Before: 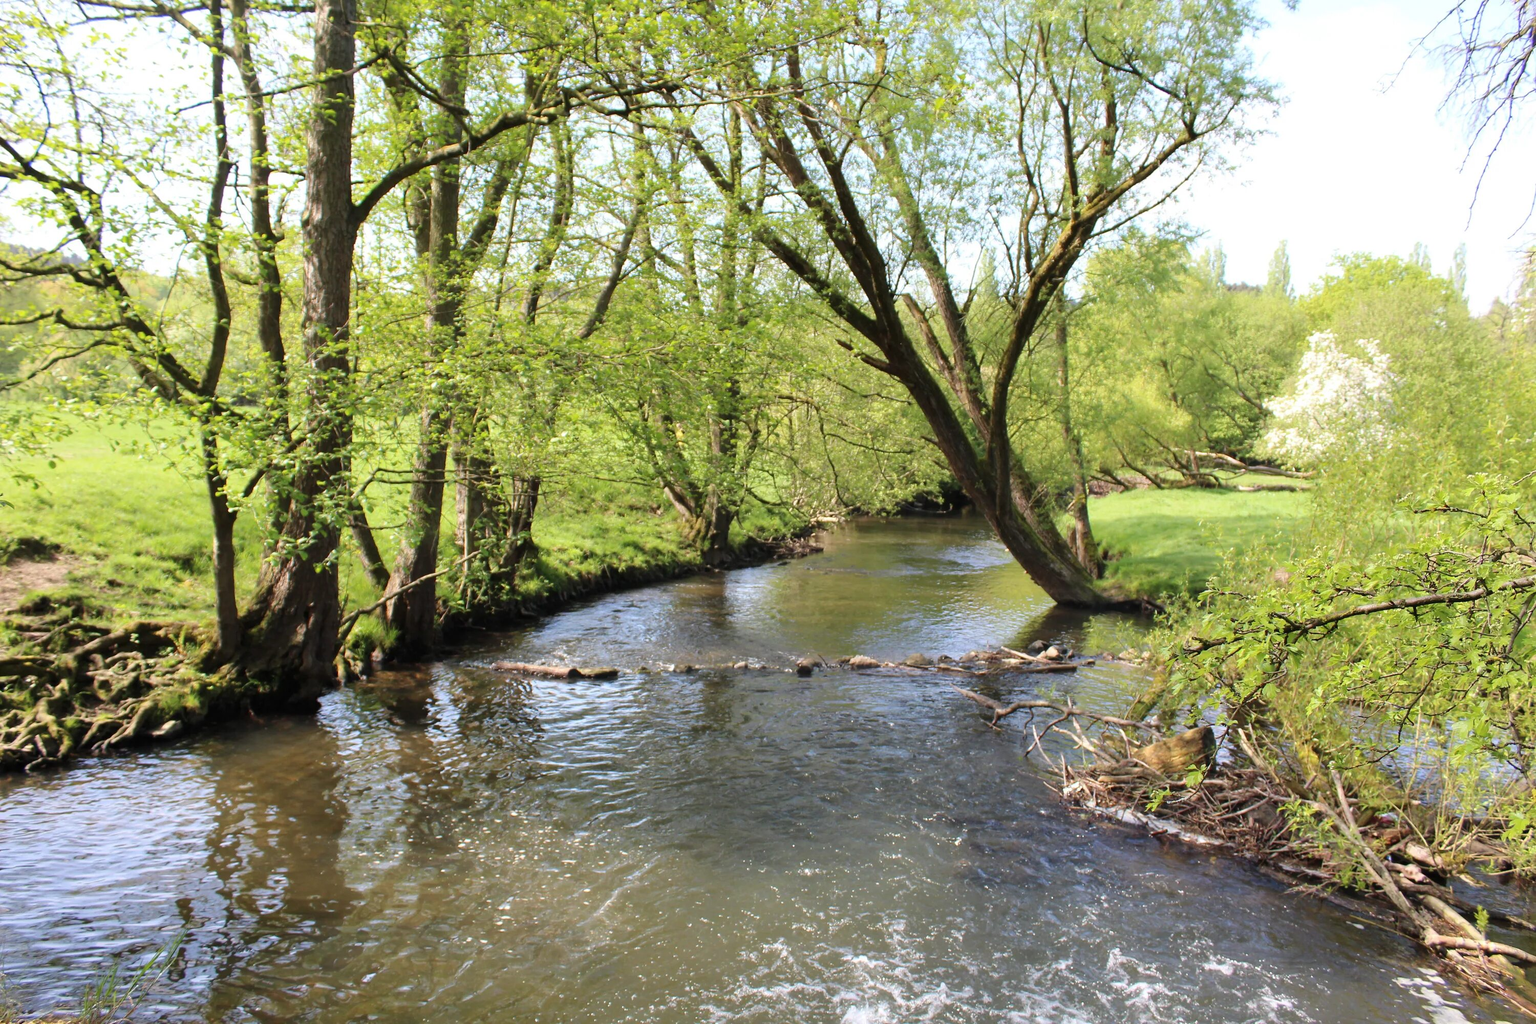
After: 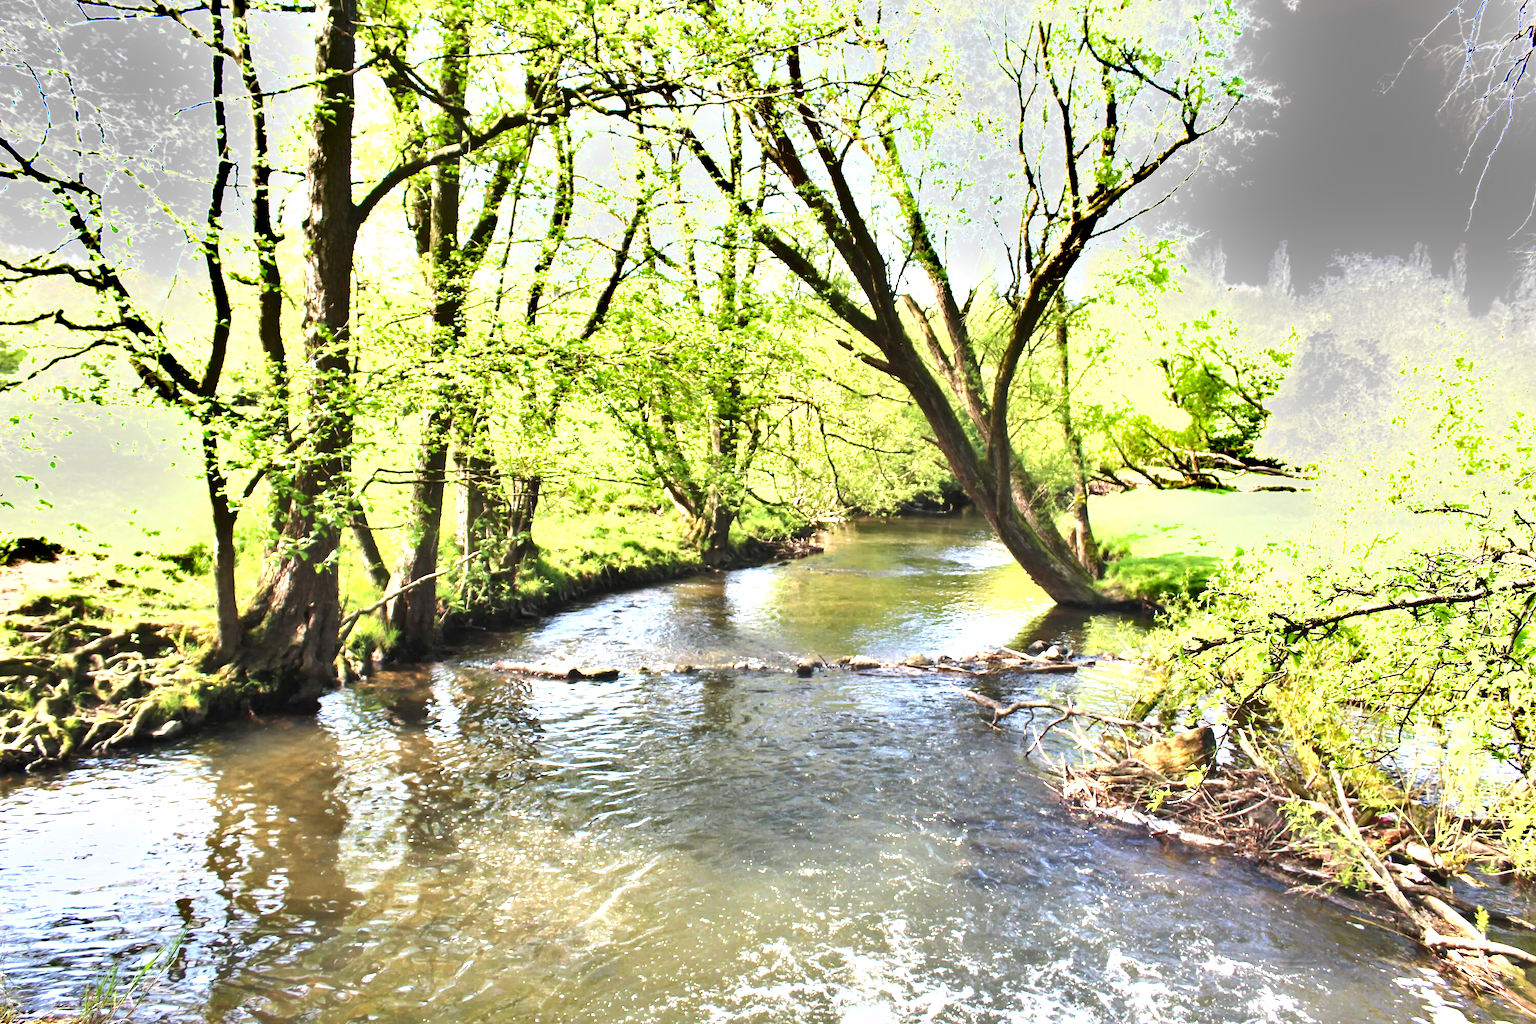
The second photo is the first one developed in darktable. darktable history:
exposure: black level correction 0, exposure 1.516 EV, compensate highlight preservation false
shadows and highlights: soften with gaussian
